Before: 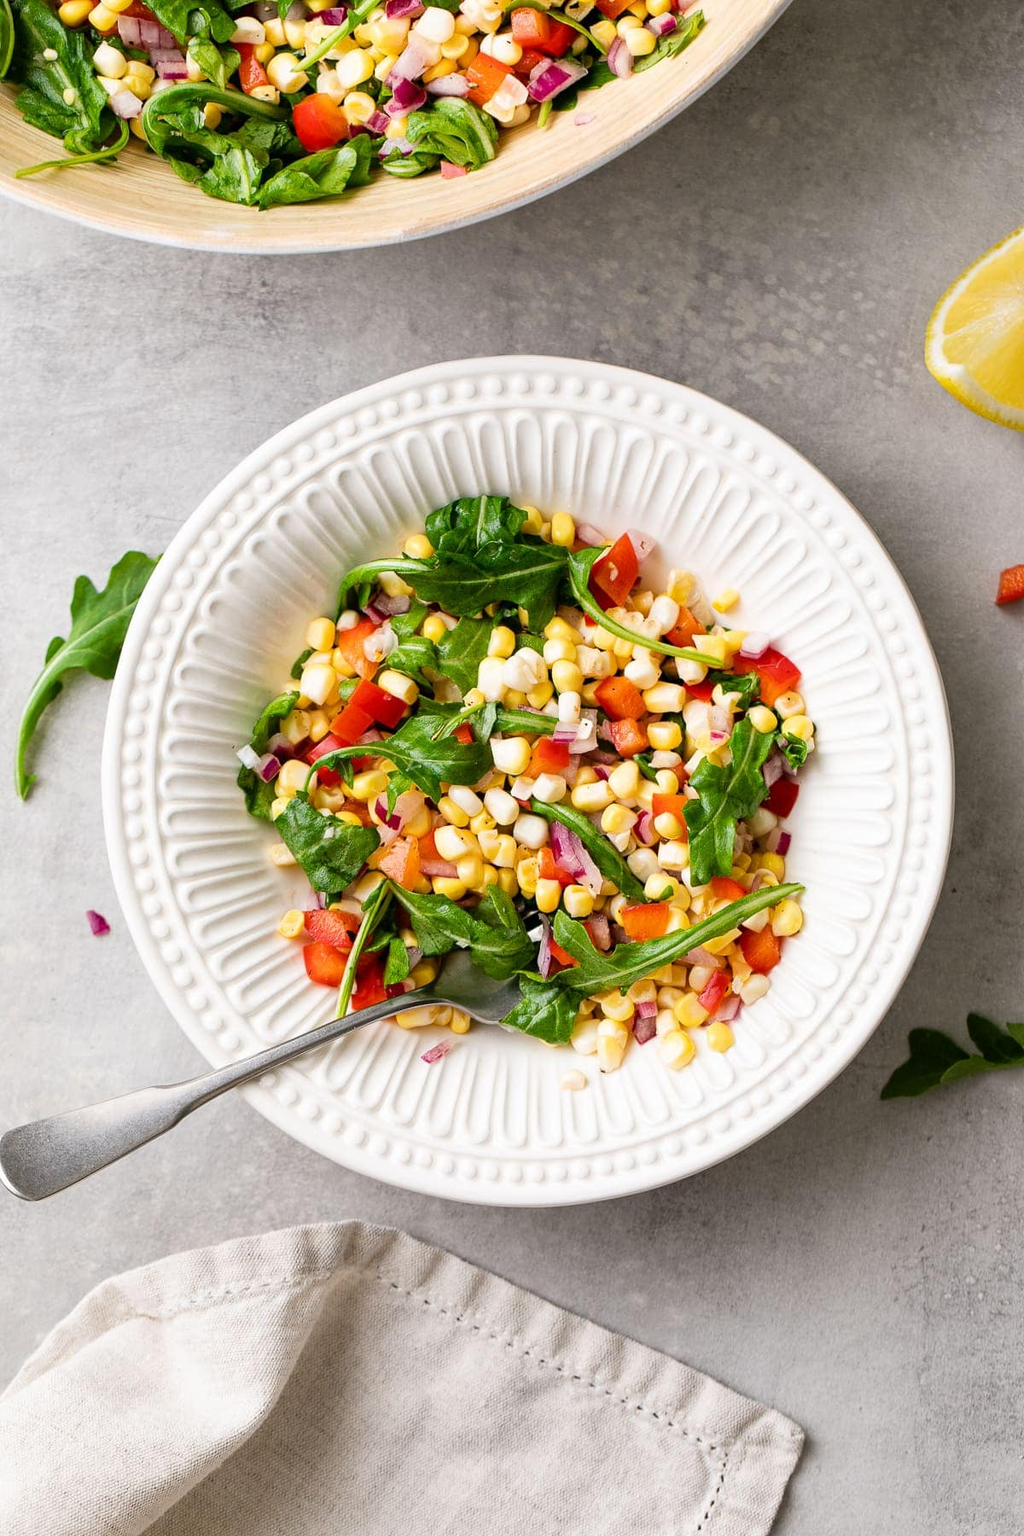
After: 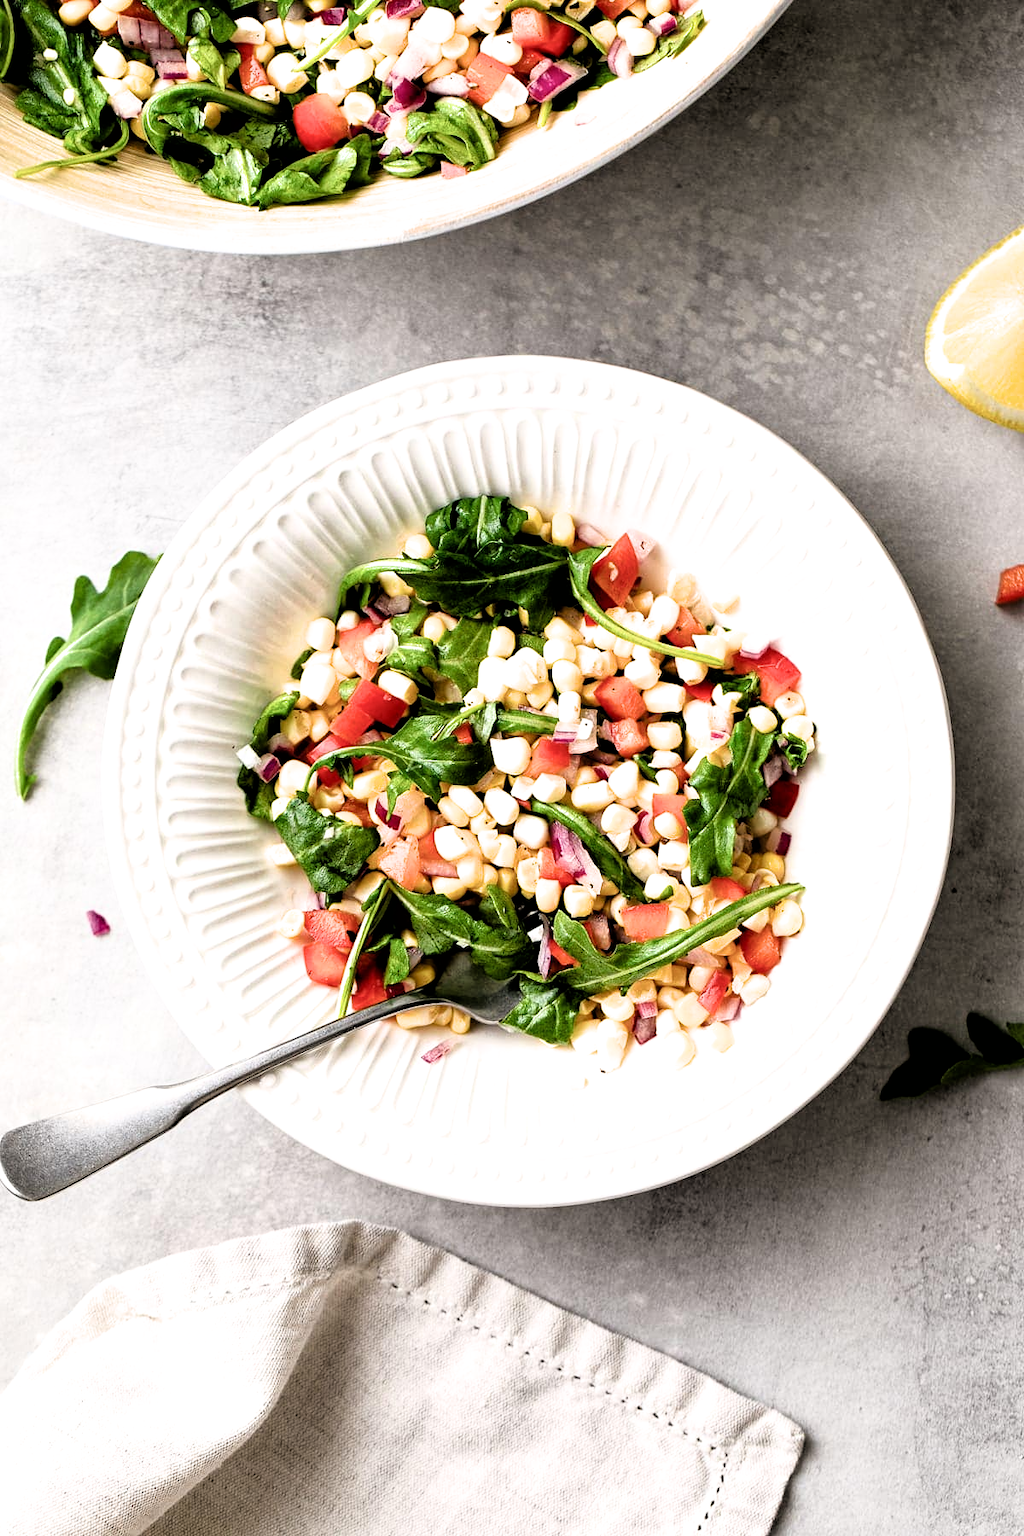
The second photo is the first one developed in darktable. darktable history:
filmic rgb: black relative exposure -3.6 EV, white relative exposure 2.13 EV, threshold 5.97 EV, hardness 3.65, color science v6 (2022), enable highlight reconstruction true
